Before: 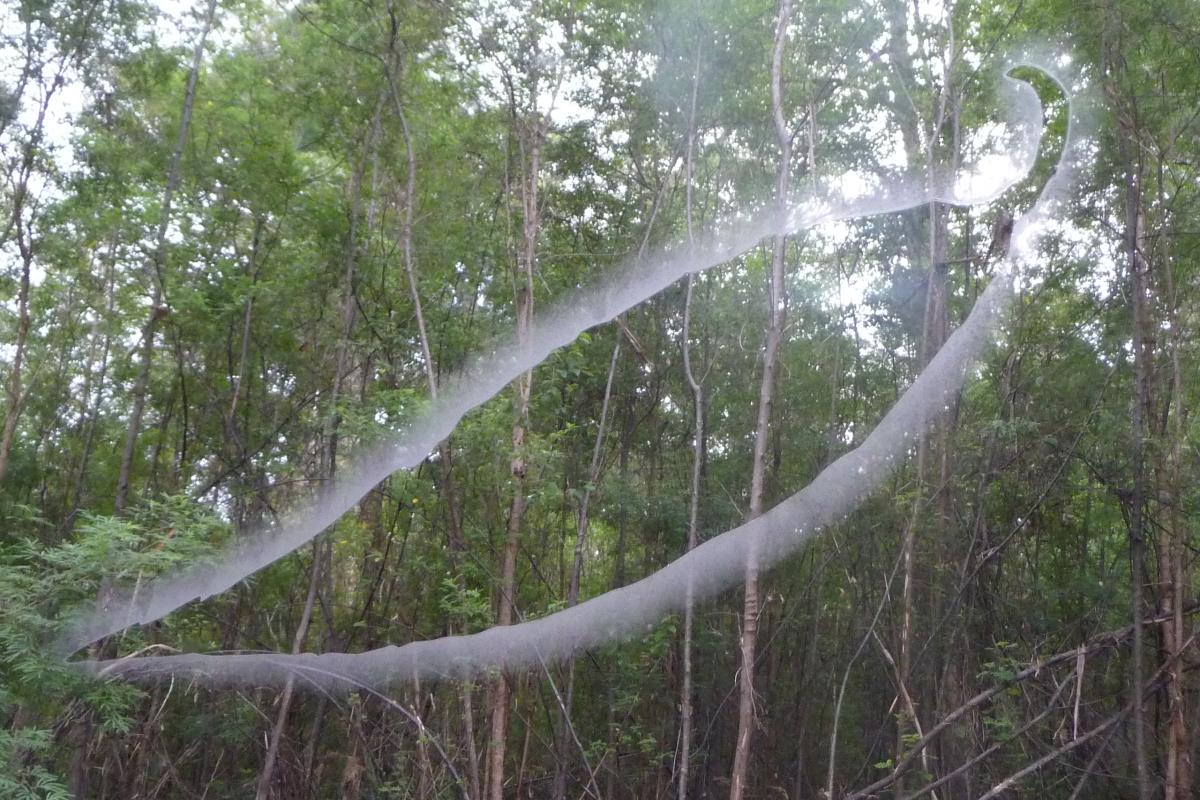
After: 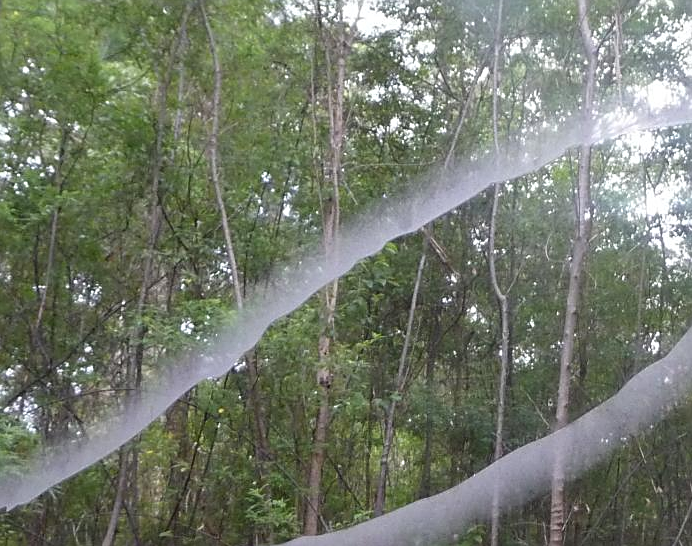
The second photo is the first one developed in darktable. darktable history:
sharpen: on, module defaults
crop: left 16.22%, top 11.267%, right 26.034%, bottom 20.38%
